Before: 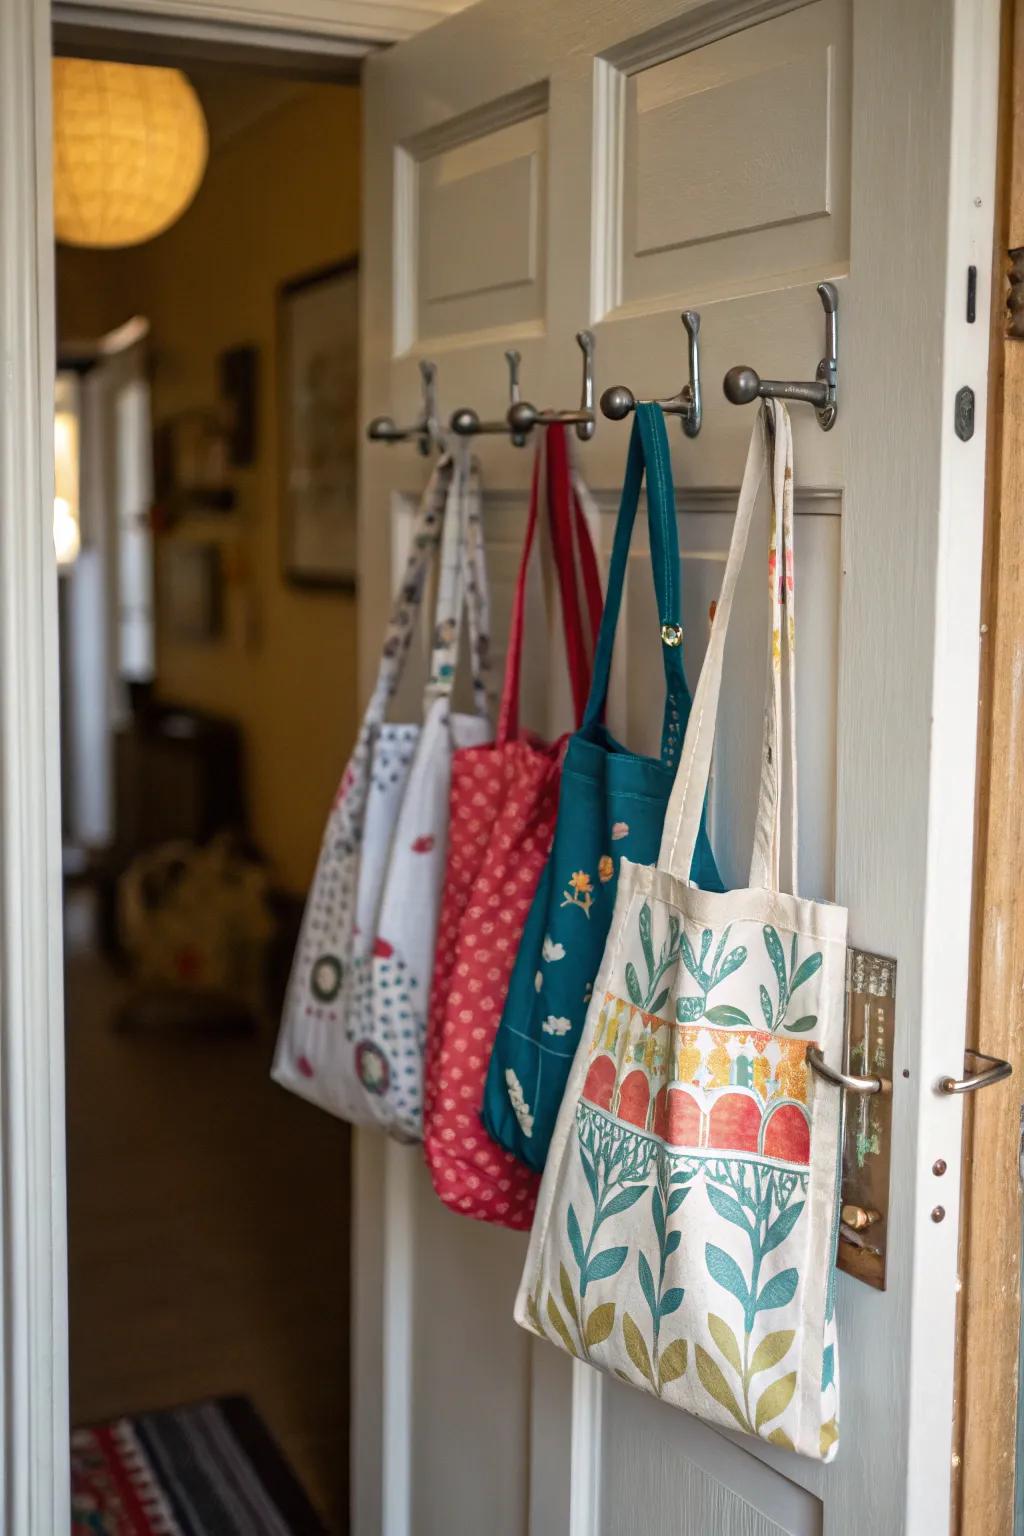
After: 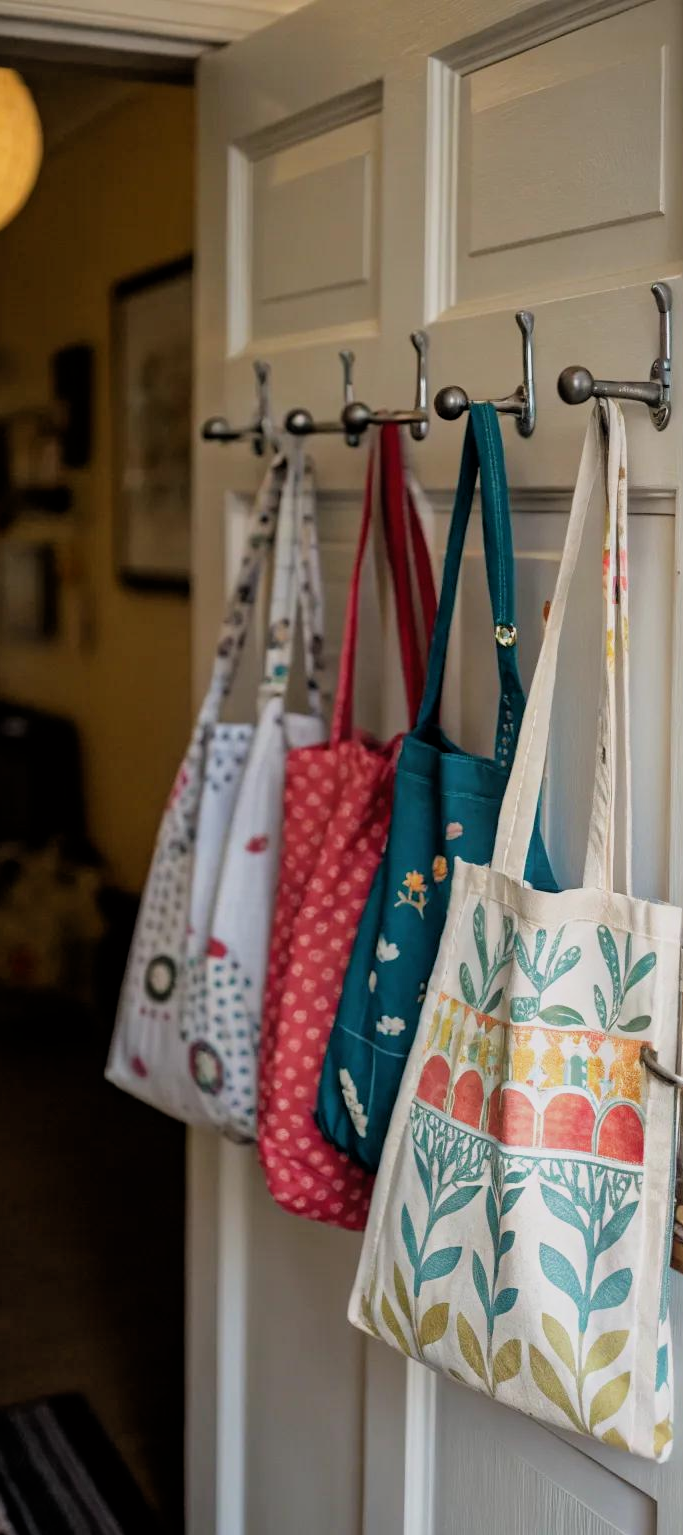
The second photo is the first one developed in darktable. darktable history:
crop and rotate: left 16.222%, right 17.003%
filmic rgb: black relative exposure -5.72 EV, white relative exposure 3.4 EV, hardness 3.69
